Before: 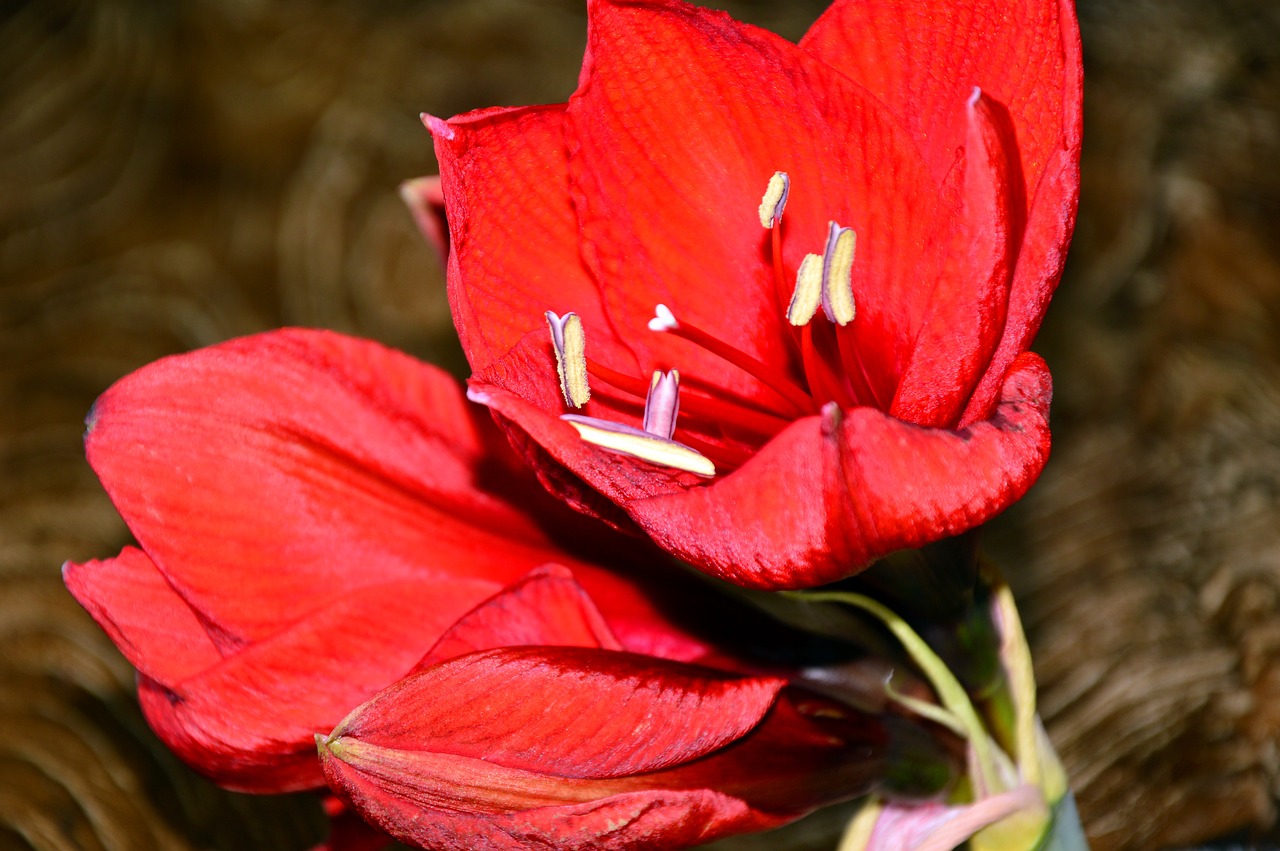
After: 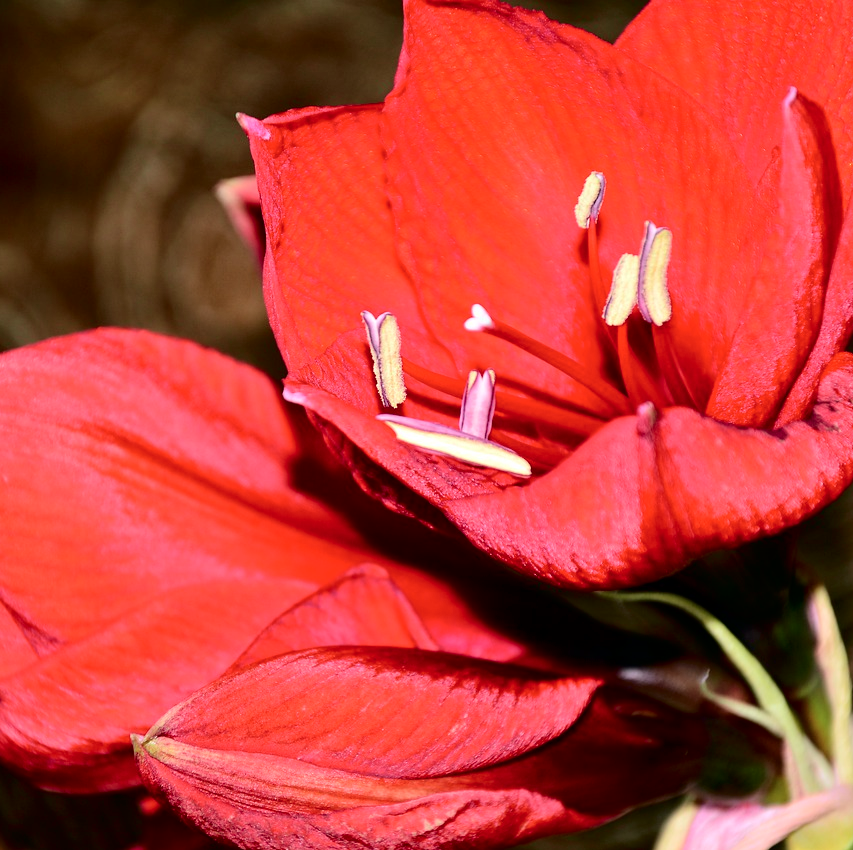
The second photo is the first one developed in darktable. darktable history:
tone curve: curves: ch0 [(0.003, 0) (0.066, 0.023) (0.149, 0.094) (0.264, 0.238) (0.395, 0.421) (0.517, 0.56) (0.688, 0.743) (0.813, 0.846) (1, 1)]; ch1 [(0, 0) (0.164, 0.115) (0.337, 0.332) (0.39, 0.398) (0.464, 0.461) (0.501, 0.5) (0.521, 0.535) (0.571, 0.588) (0.652, 0.681) (0.733, 0.749) (0.811, 0.796) (1, 1)]; ch2 [(0, 0) (0.337, 0.382) (0.464, 0.476) (0.501, 0.502) (0.527, 0.54) (0.556, 0.567) (0.6, 0.59) (0.687, 0.675) (1, 1)], color space Lab, independent channels, preserve colors none
crop and rotate: left 14.385%, right 18.948%
